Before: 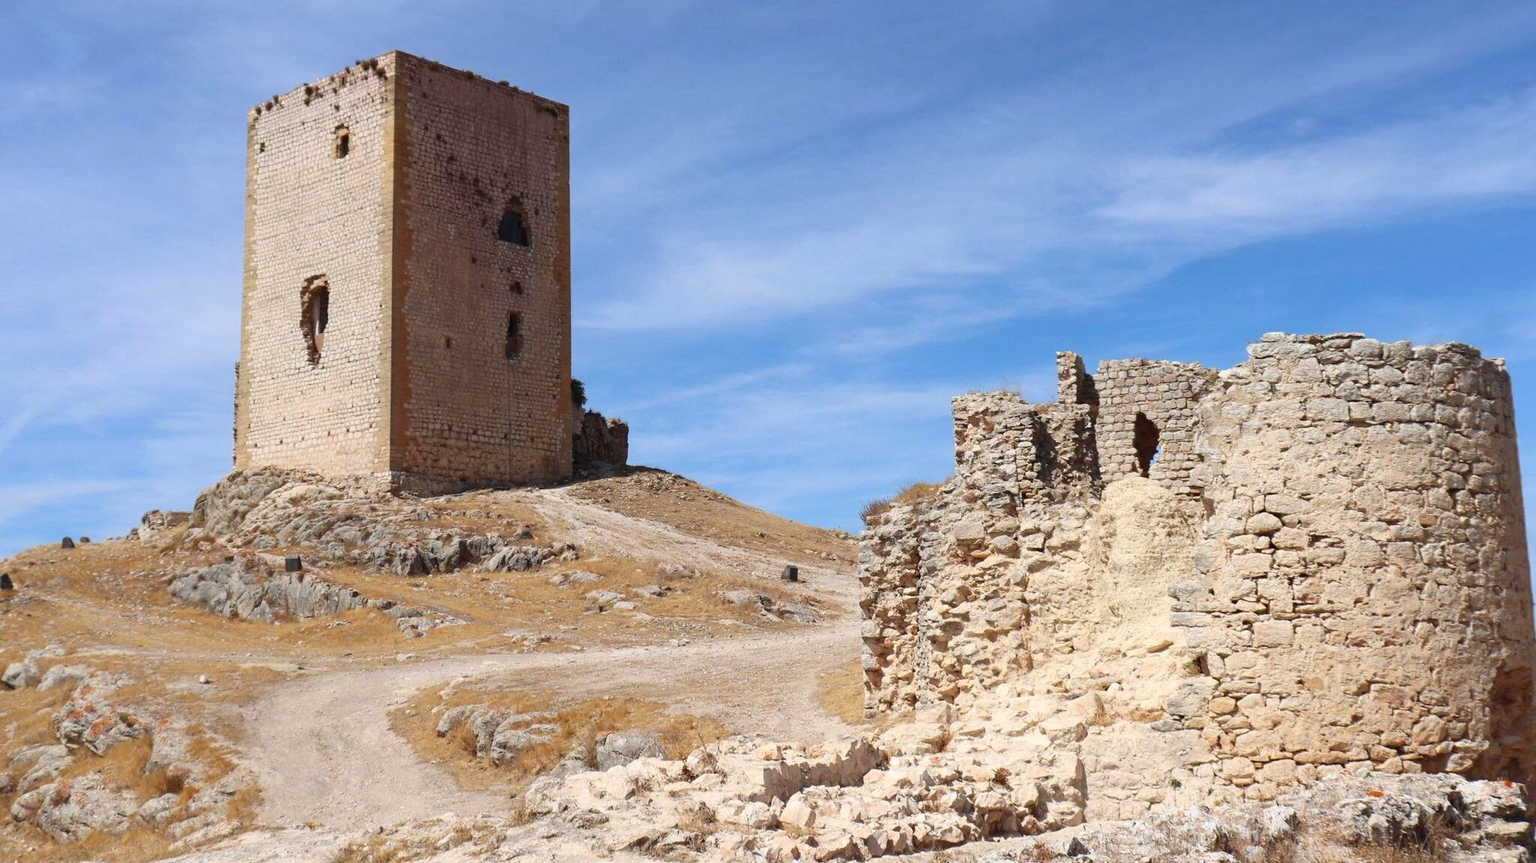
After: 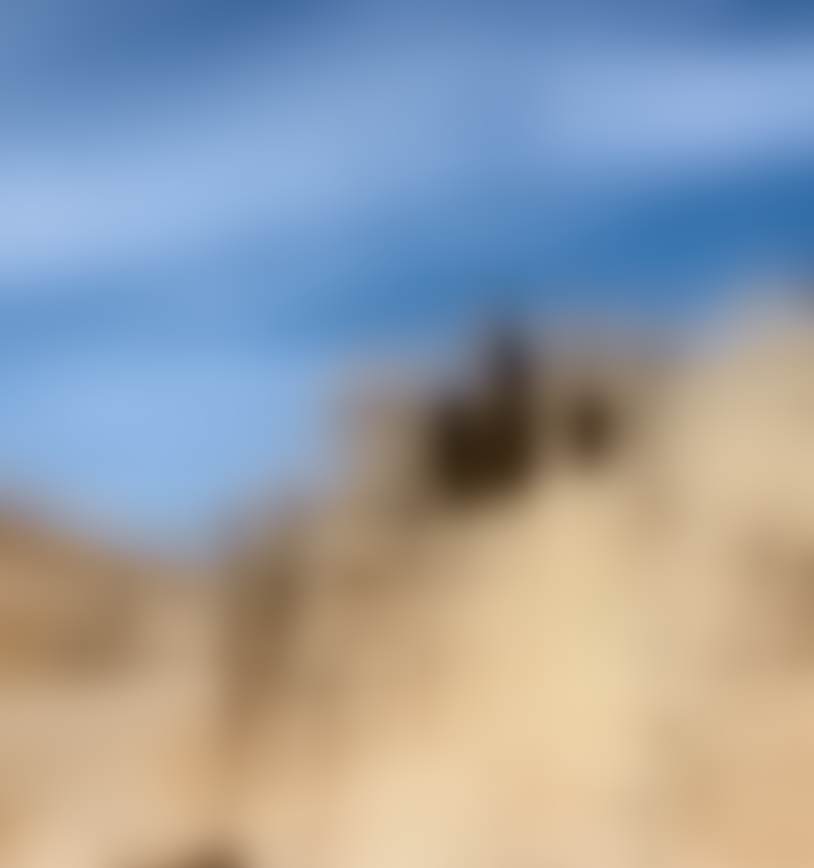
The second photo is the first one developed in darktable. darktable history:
white balance: emerald 1
lowpass: radius 31.92, contrast 1.72, brightness -0.98, saturation 0.94
crop: left 45.721%, top 13.393%, right 14.118%, bottom 10.01%
tone curve: curves: ch0 [(0, 0) (0.091, 0.066) (0.184, 0.16) (0.491, 0.519) (0.748, 0.765) (1, 0.919)]; ch1 [(0, 0) (0.179, 0.173) (0.322, 0.32) (0.424, 0.424) (0.502, 0.5) (0.56, 0.575) (0.631, 0.675) (0.777, 0.806) (1, 1)]; ch2 [(0, 0) (0.434, 0.447) (0.497, 0.498) (0.539, 0.566) (0.676, 0.691) (1, 1)], color space Lab, independent channels, preserve colors none
haze removal: compatibility mode true, adaptive false
